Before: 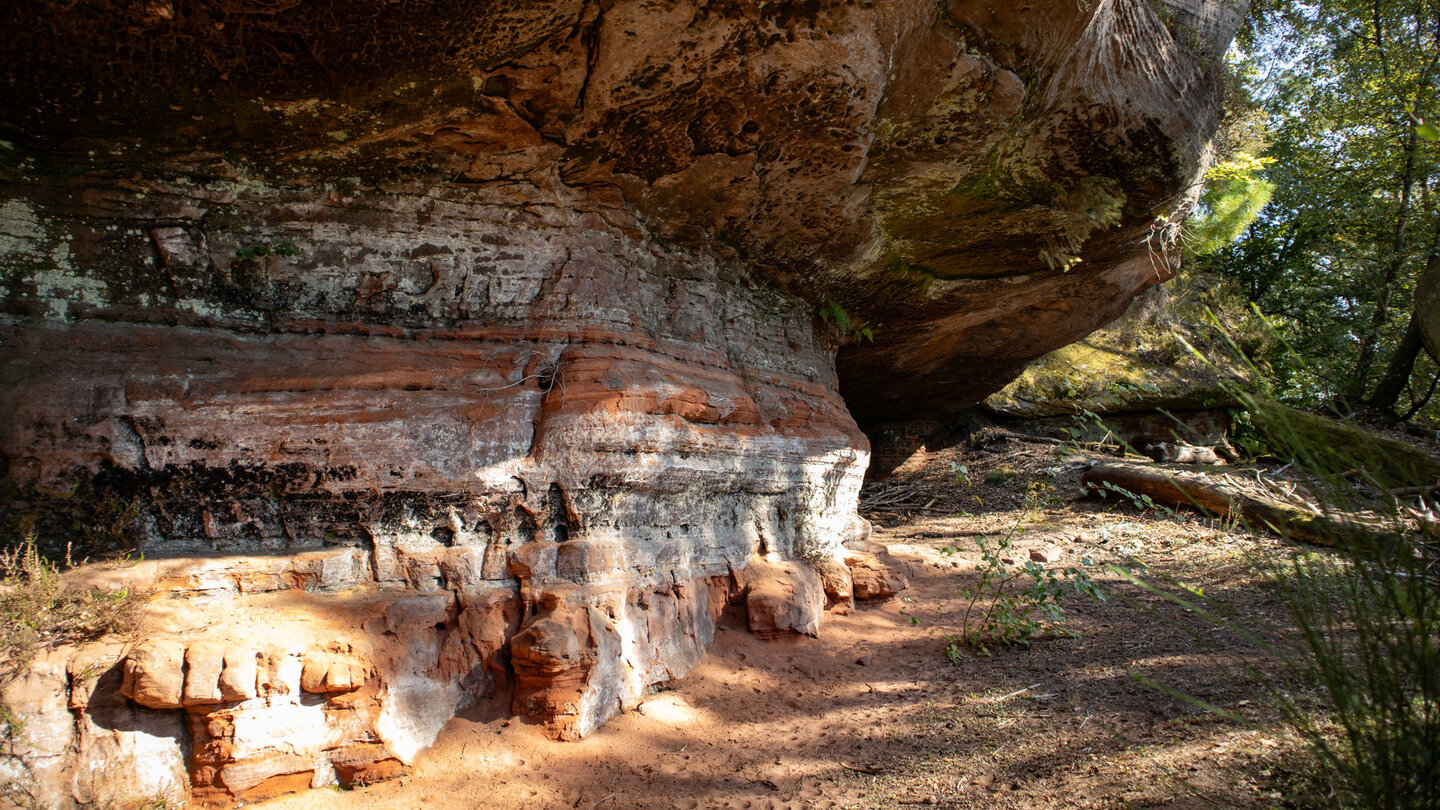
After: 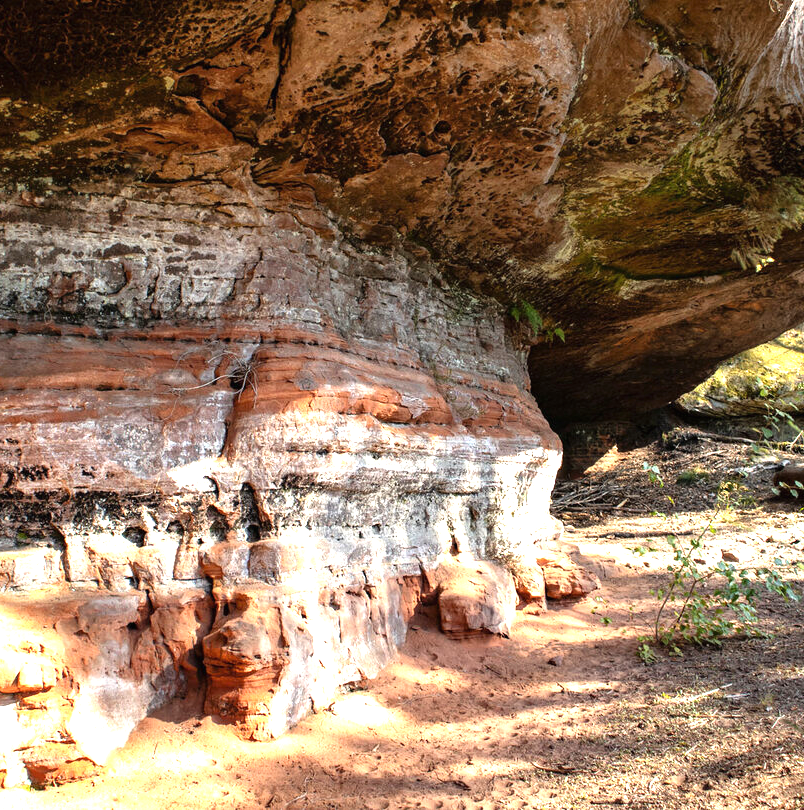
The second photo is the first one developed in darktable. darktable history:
exposure: black level correction -0.001, exposure 0.904 EV, compensate highlight preservation false
crop: left 21.446%, right 22.677%
tone equalizer: -8 EV -0.392 EV, -7 EV -0.376 EV, -6 EV -0.3 EV, -5 EV -0.255 EV, -3 EV 0.244 EV, -2 EV 0.317 EV, -1 EV 0.373 EV, +0 EV 0.4 EV
